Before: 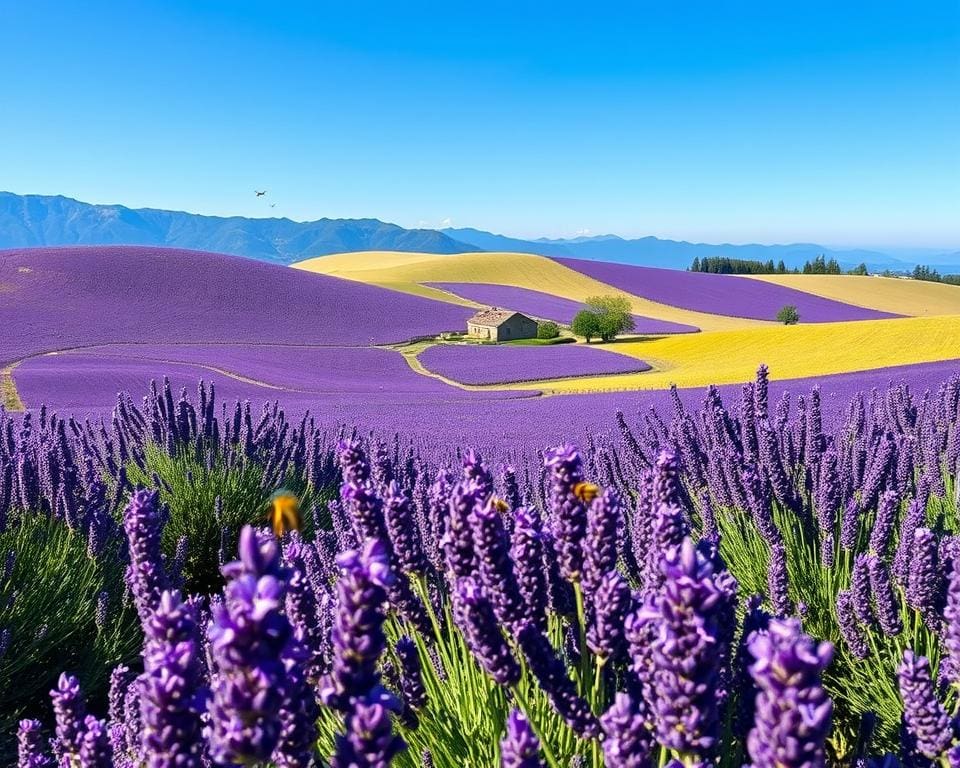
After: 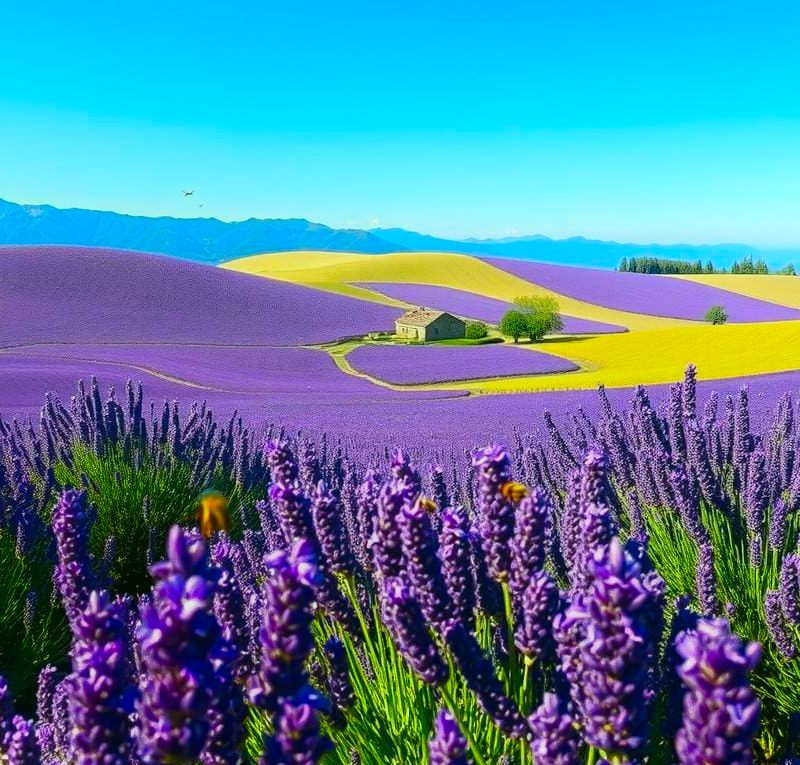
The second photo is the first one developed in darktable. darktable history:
color balance: mode lift, gamma, gain (sRGB), lift [1.04, 1, 1, 0.97], gamma [1.01, 1, 1, 0.97], gain [0.96, 1, 1, 0.97]
crop: left 7.598%, right 7.873%
shadows and highlights: shadows -90, highlights 90, soften with gaussian
color correction: highlights a* -7.33, highlights b* 1.26, shadows a* -3.55, saturation 1.4
